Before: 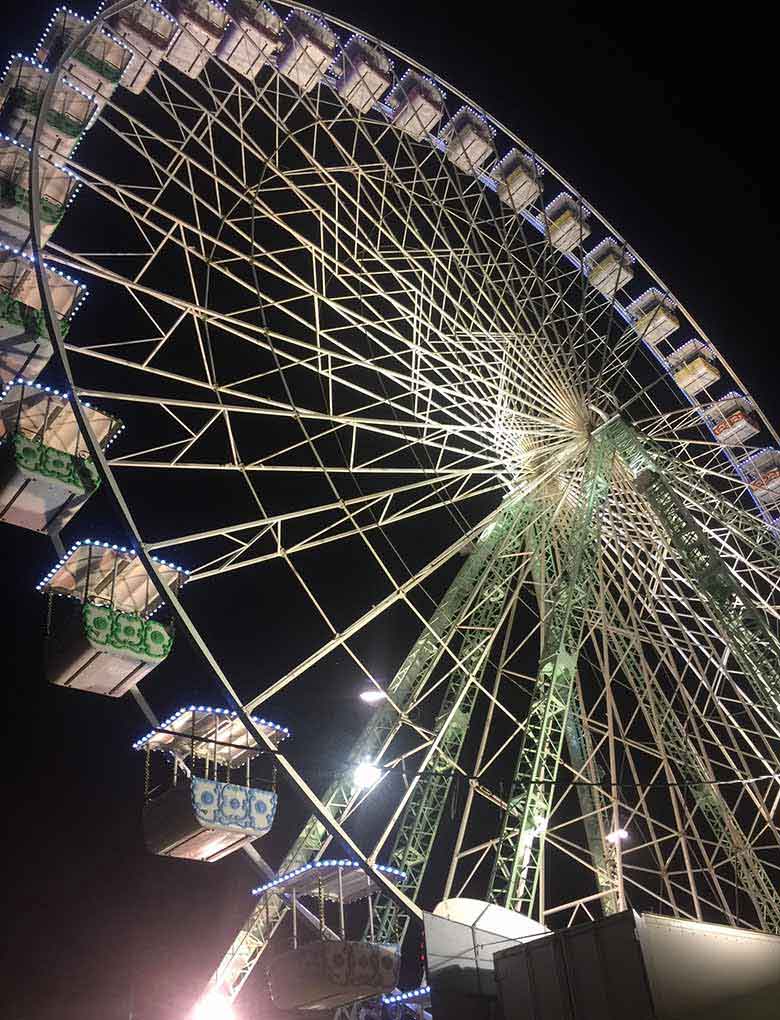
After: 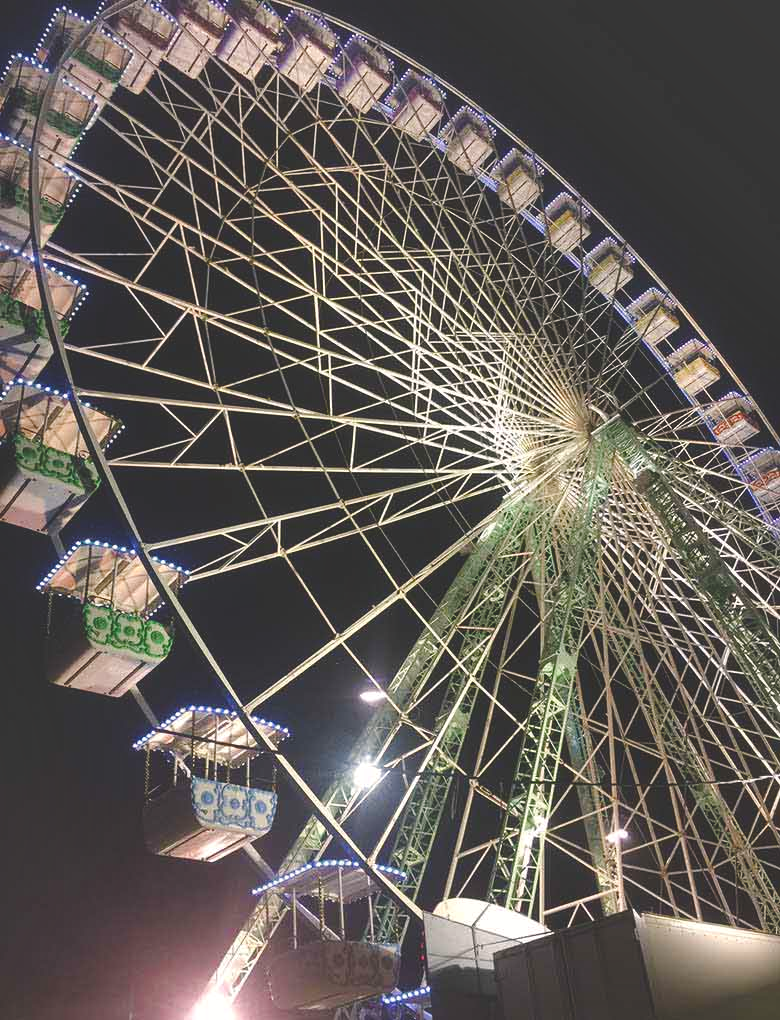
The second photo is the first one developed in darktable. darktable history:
shadows and highlights: soften with gaussian
color balance rgb: highlights gain › luminance 6.699%, highlights gain › chroma 0.999%, highlights gain › hue 48.93°, global offset › luminance 1.991%, perceptual saturation grading › global saturation 13.794%, perceptual saturation grading › highlights -30.274%, perceptual saturation grading › shadows 51.088%, perceptual brilliance grading › global brilliance 2.443%, perceptual brilliance grading › highlights -3.989%
